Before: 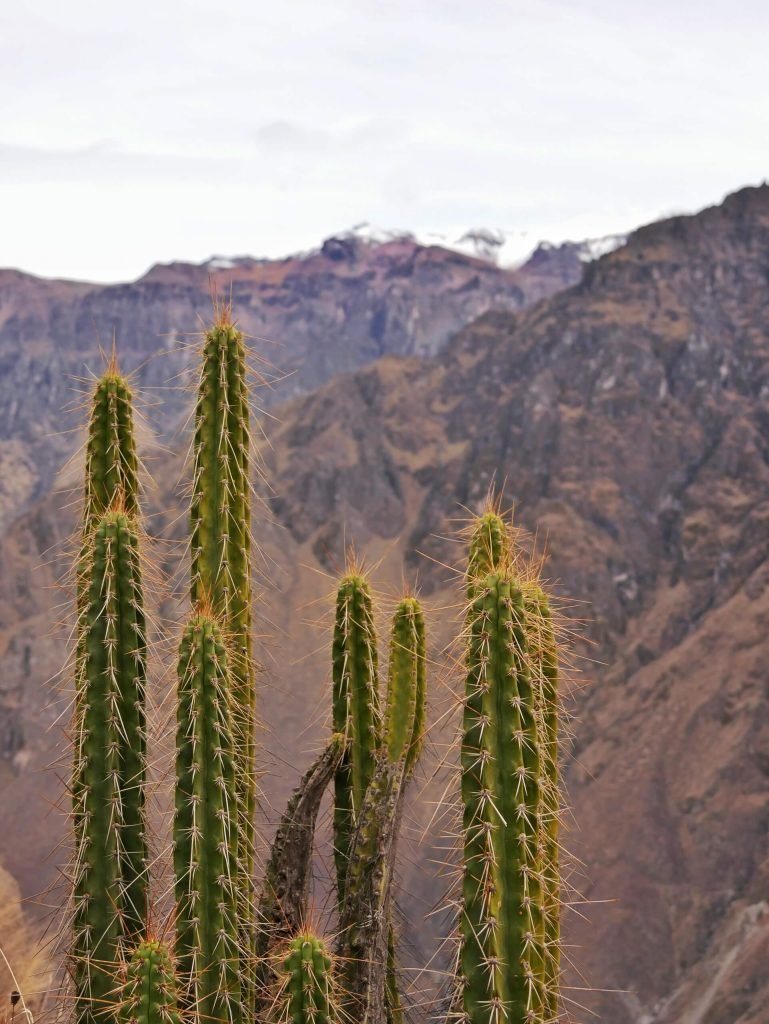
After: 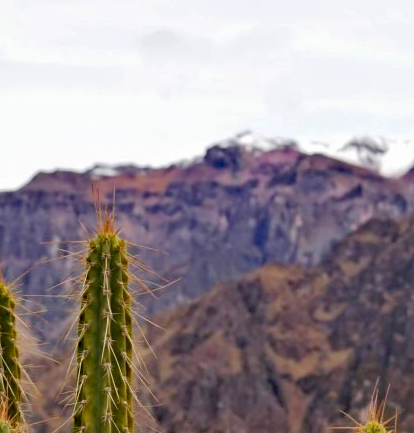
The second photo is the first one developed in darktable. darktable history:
crop: left 15.306%, top 9.065%, right 30.789%, bottom 48.638%
haze removal: strength 0.53, distance 0.925, compatibility mode true, adaptive false
